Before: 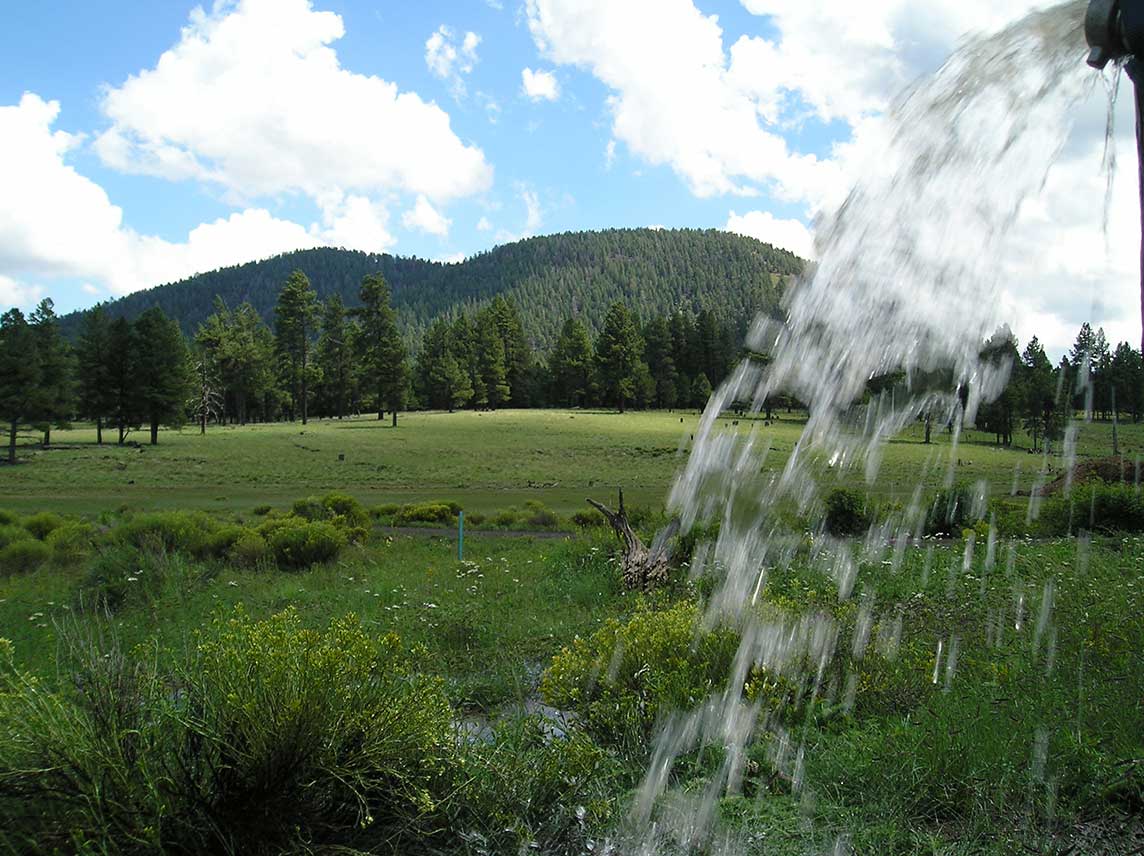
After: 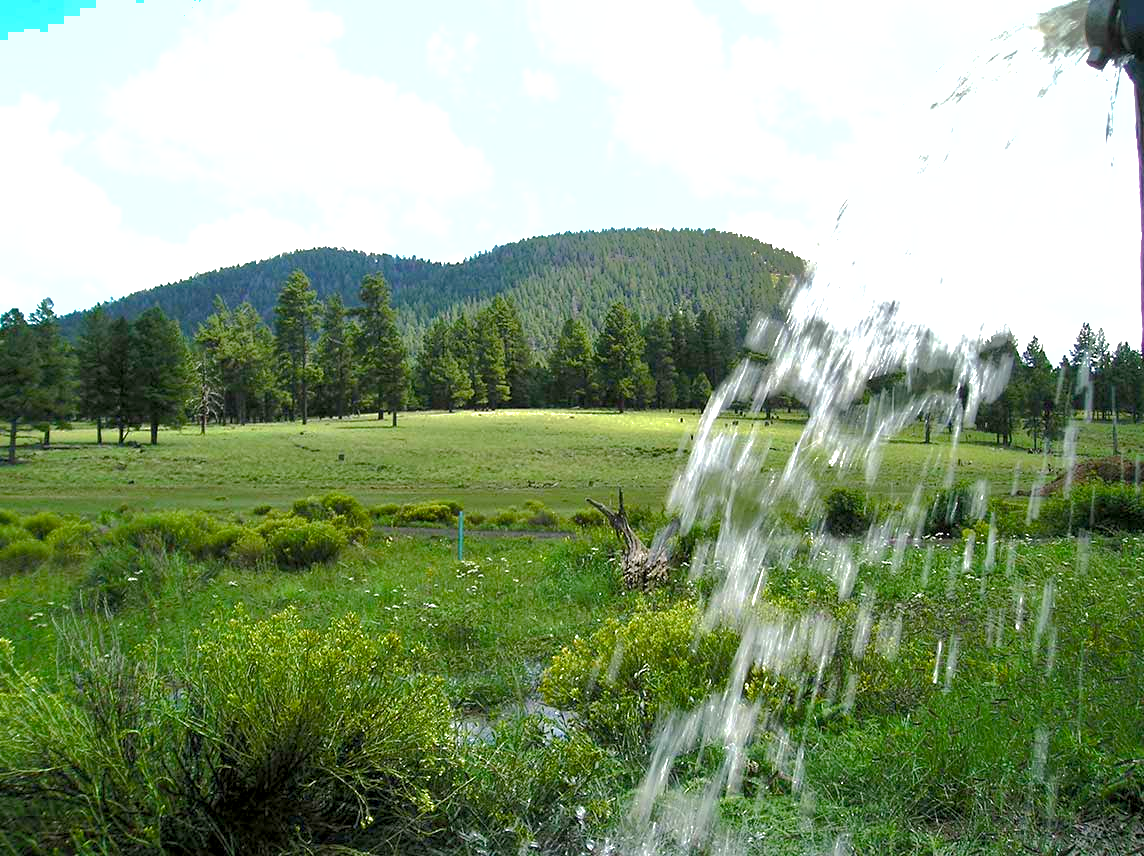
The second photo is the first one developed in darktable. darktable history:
shadows and highlights: shadows 40, highlights -60
exposure: black level correction 0.001, exposure 1.129 EV, compensate exposure bias true, compensate highlight preservation false
local contrast: highlights 100%, shadows 100%, detail 120%, midtone range 0.2
color balance rgb: perceptual saturation grading › global saturation 20%, perceptual saturation grading › highlights -25%, perceptual saturation grading › shadows 25%
